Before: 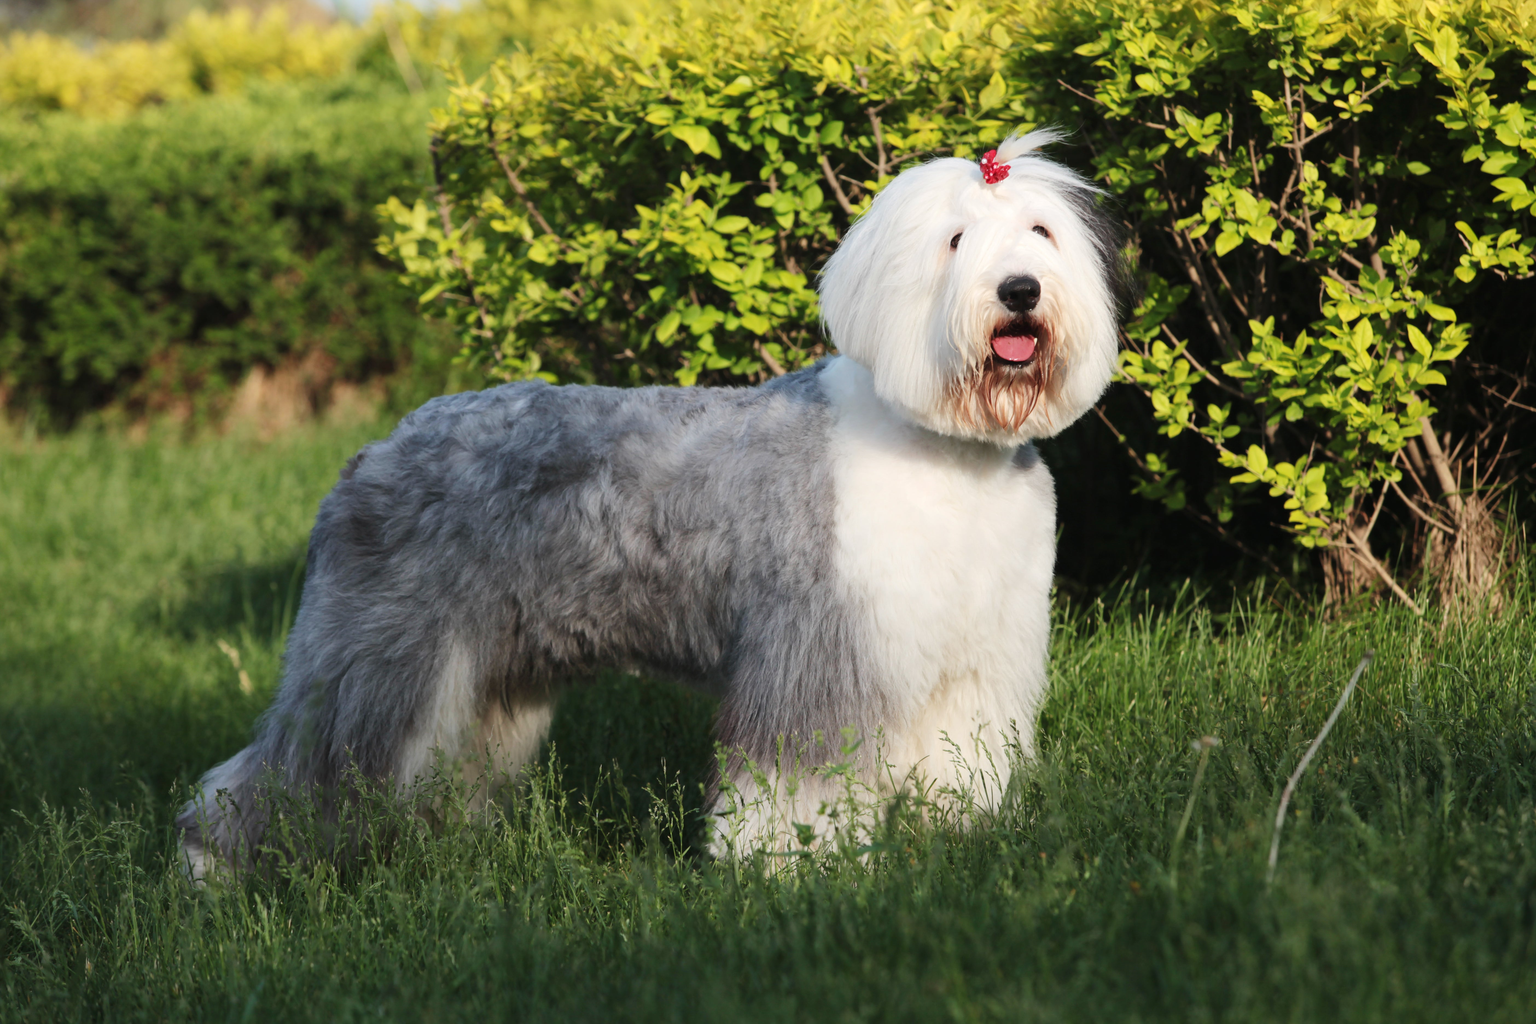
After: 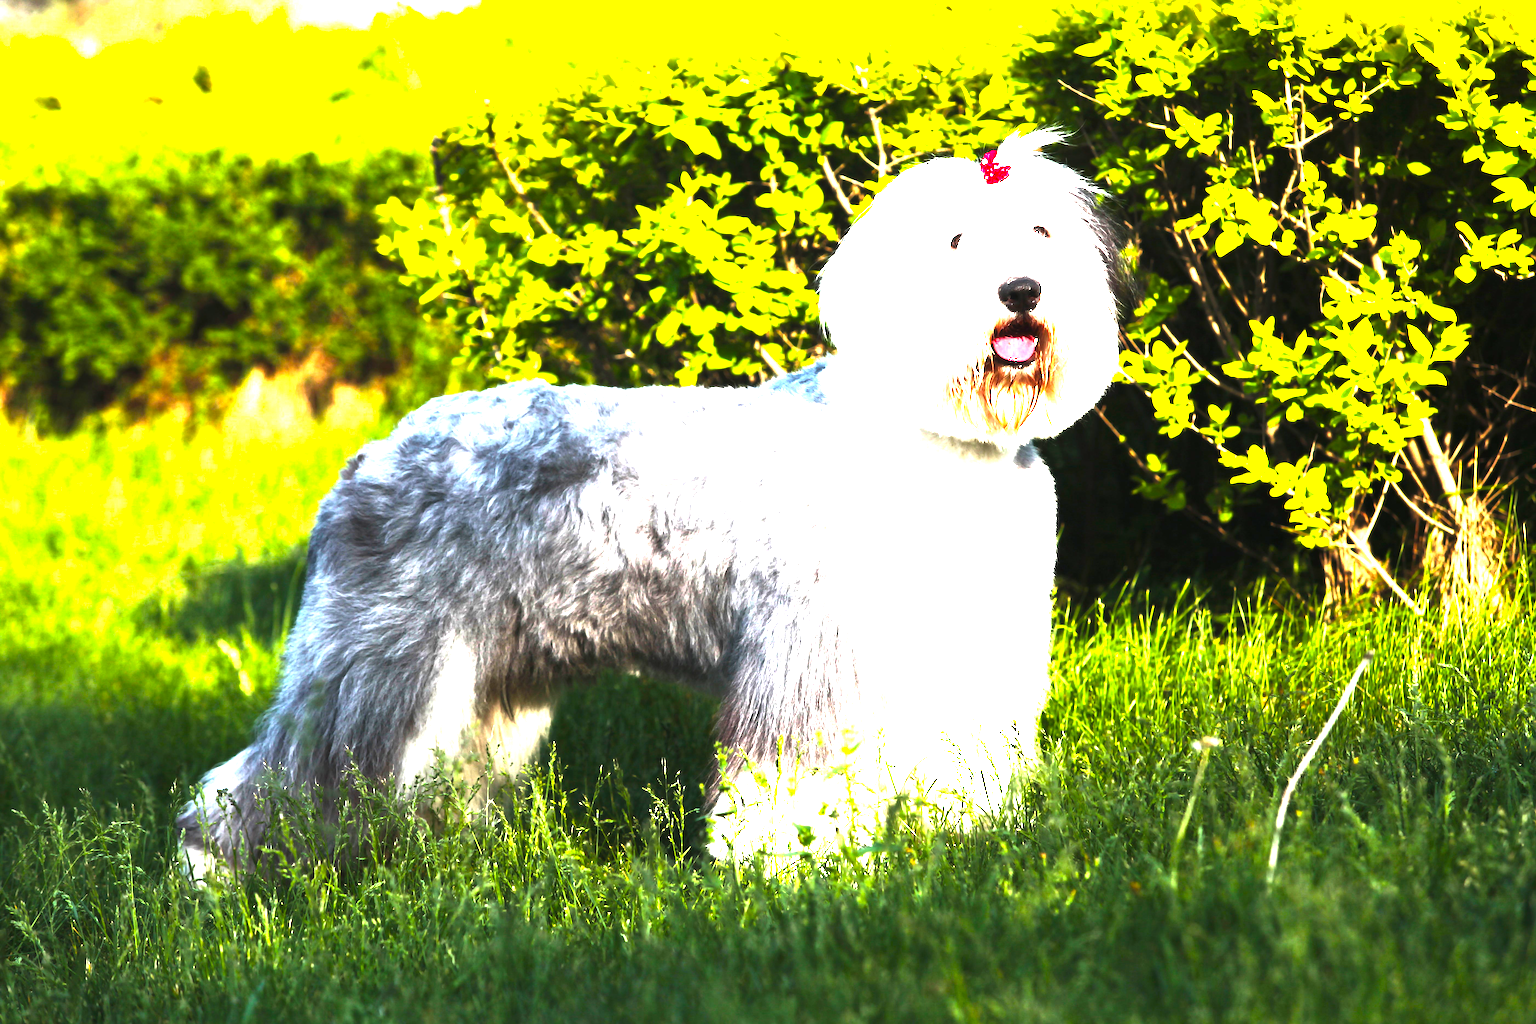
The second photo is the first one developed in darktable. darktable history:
color balance rgb: perceptual saturation grading › global saturation 25%, perceptual brilliance grading › global brilliance 35%, perceptual brilliance grading › highlights 50%, perceptual brilliance grading › mid-tones 60%, perceptual brilliance grading › shadows 35%, global vibrance 20%
tone equalizer: -8 EV -0.417 EV, -7 EV -0.389 EV, -6 EV -0.333 EV, -5 EV -0.222 EV, -3 EV 0.222 EV, -2 EV 0.333 EV, -1 EV 0.389 EV, +0 EV 0.417 EV, edges refinement/feathering 500, mask exposure compensation -1.57 EV, preserve details no
